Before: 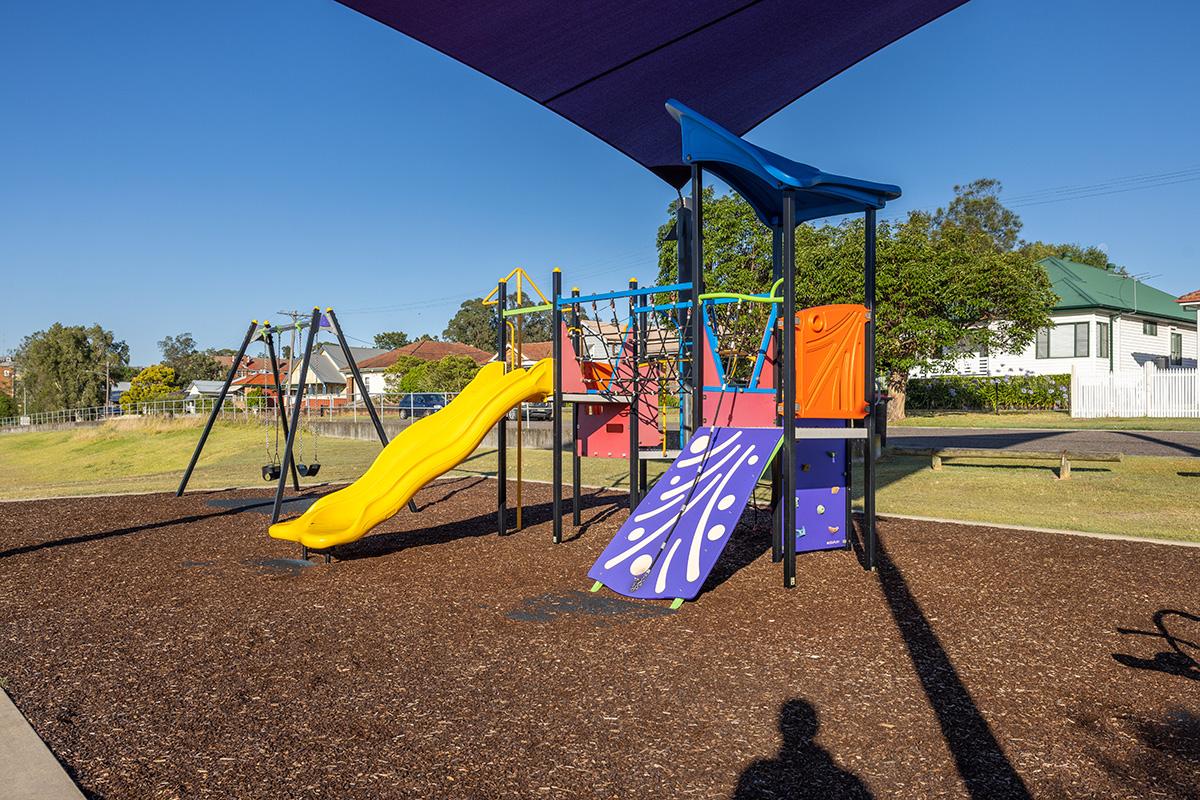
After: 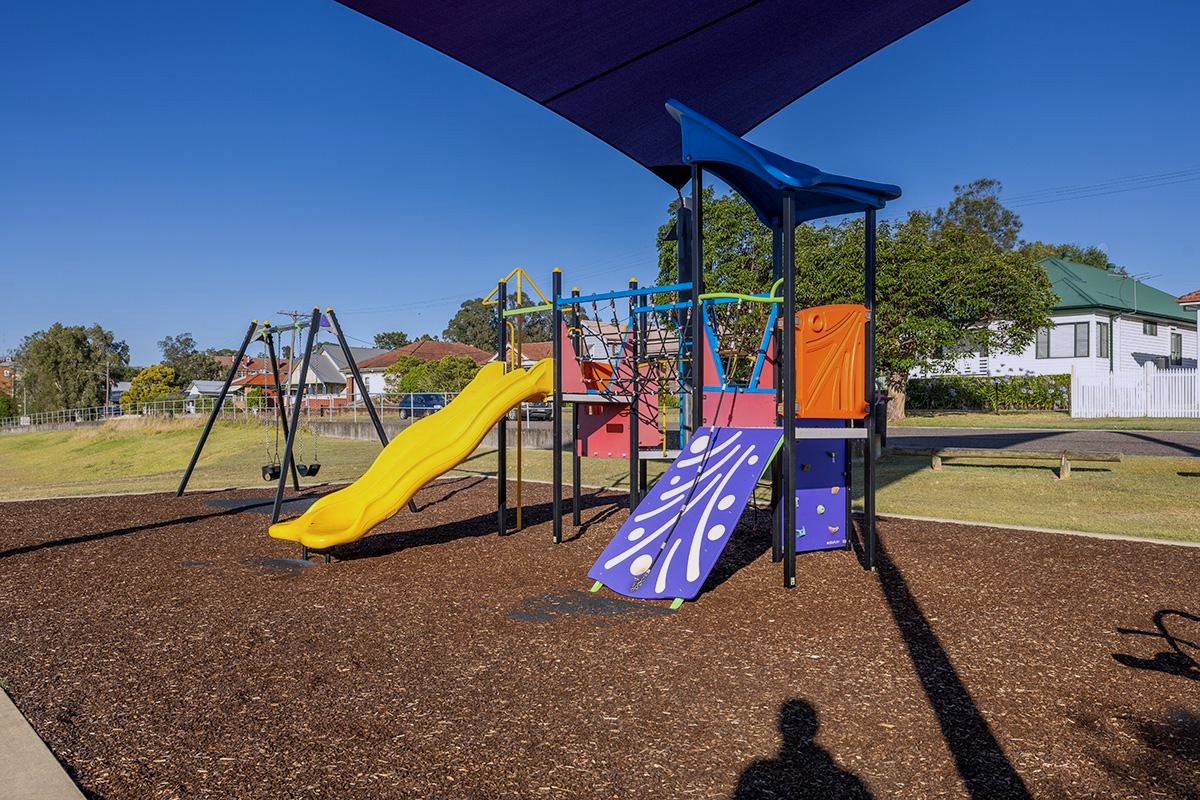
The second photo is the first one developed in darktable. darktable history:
exposure: black level correction 0.001, compensate highlight preservation false
graduated density: hue 238.83°, saturation 50%
